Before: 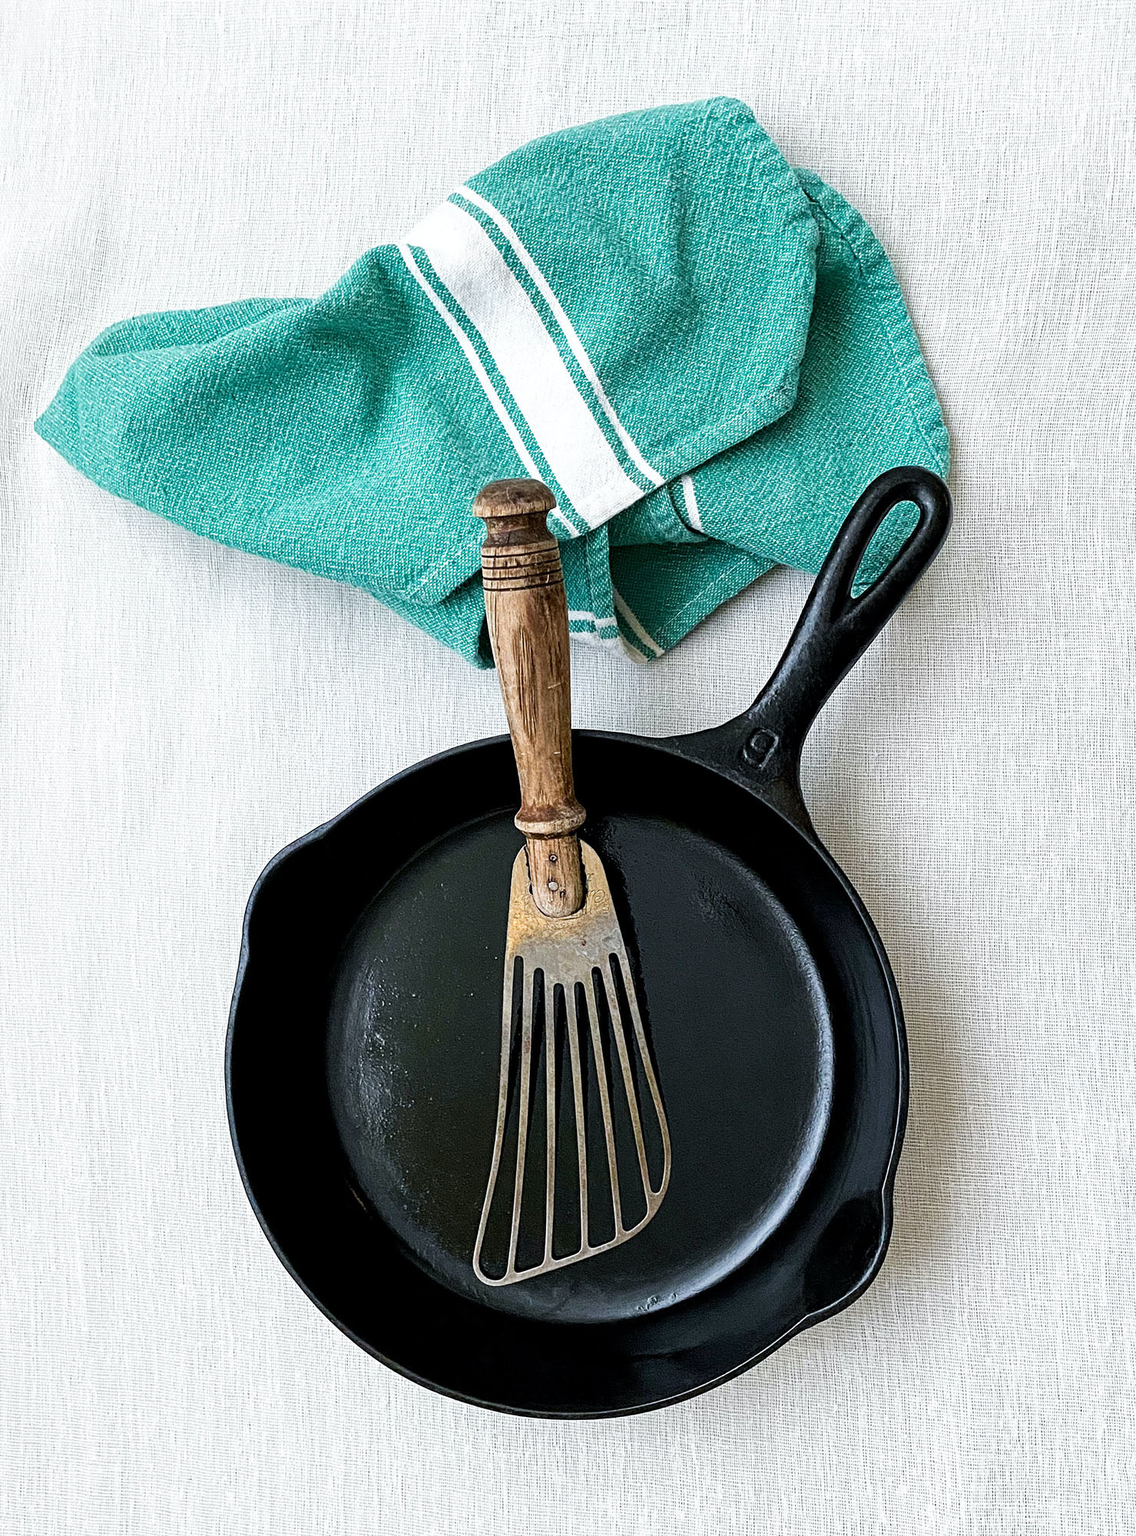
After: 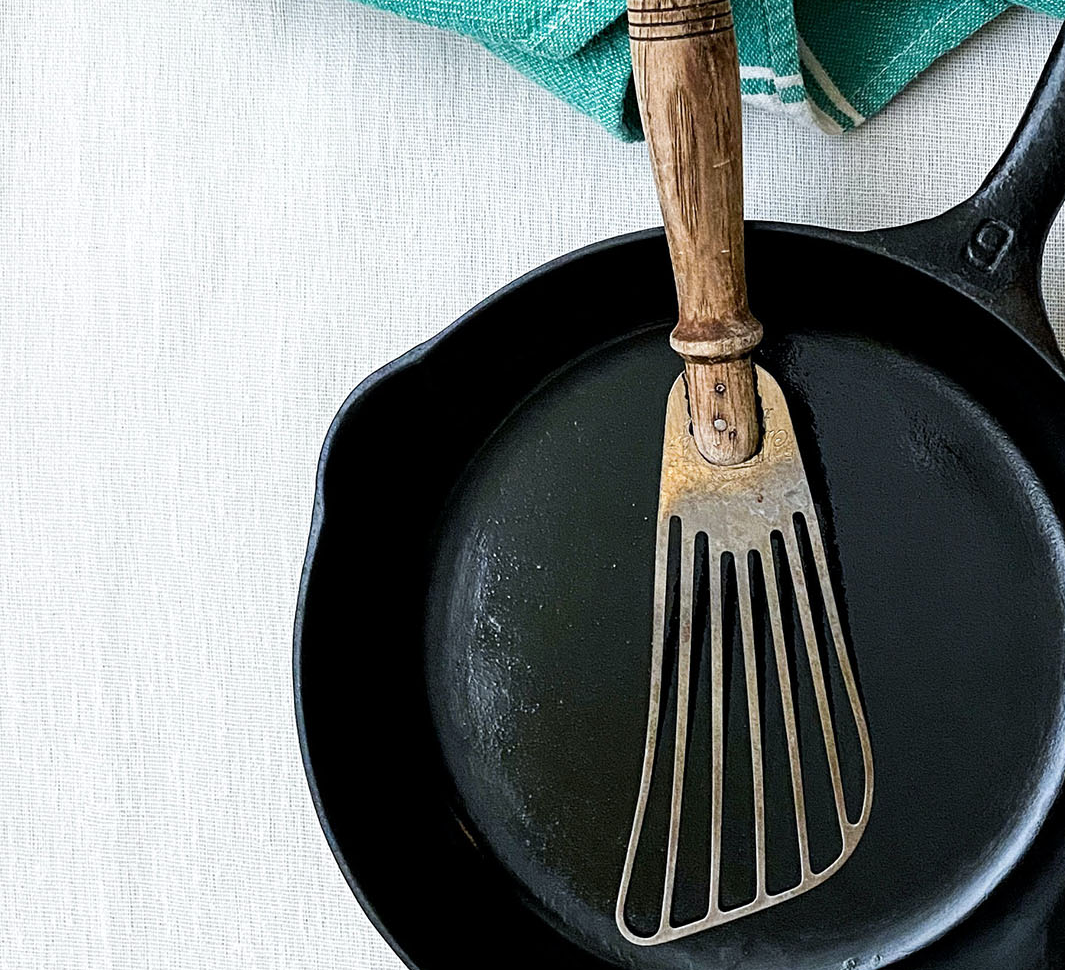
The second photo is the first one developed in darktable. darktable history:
color zones: curves: ch0 [(0.068, 0.464) (0.25, 0.5) (0.48, 0.508) (0.75, 0.536) (0.886, 0.476) (0.967, 0.456)]; ch1 [(0.066, 0.456) (0.25, 0.5) (0.616, 0.508) (0.746, 0.56) (0.934, 0.444)]
crop: top 36.498%, right 27.964%, bottom 14.995%
